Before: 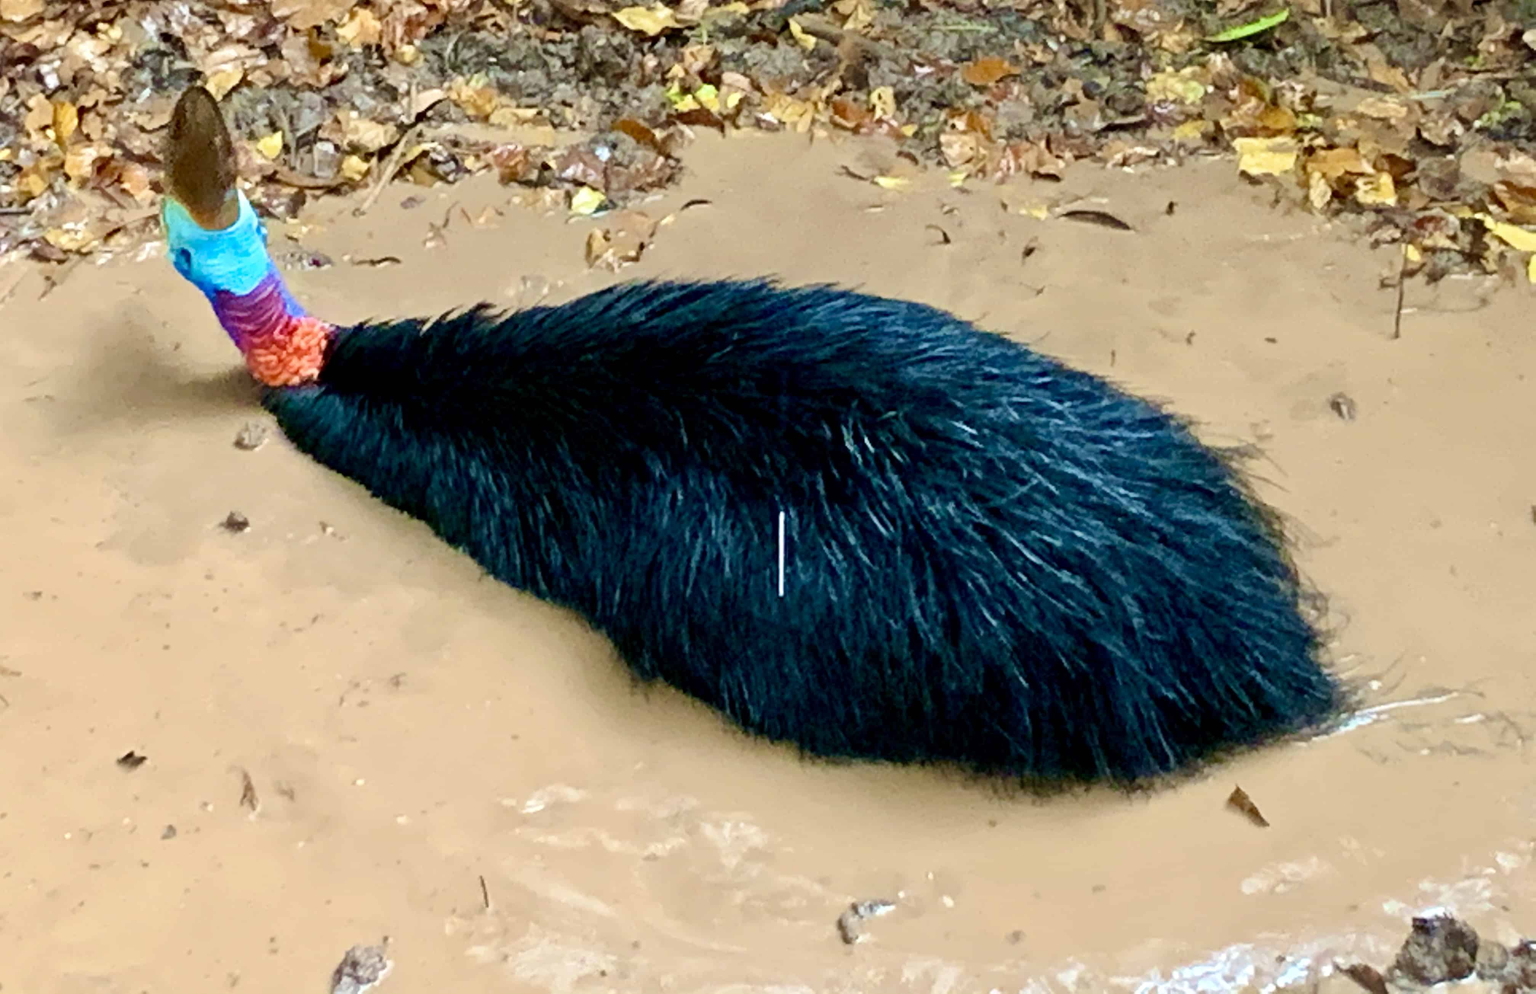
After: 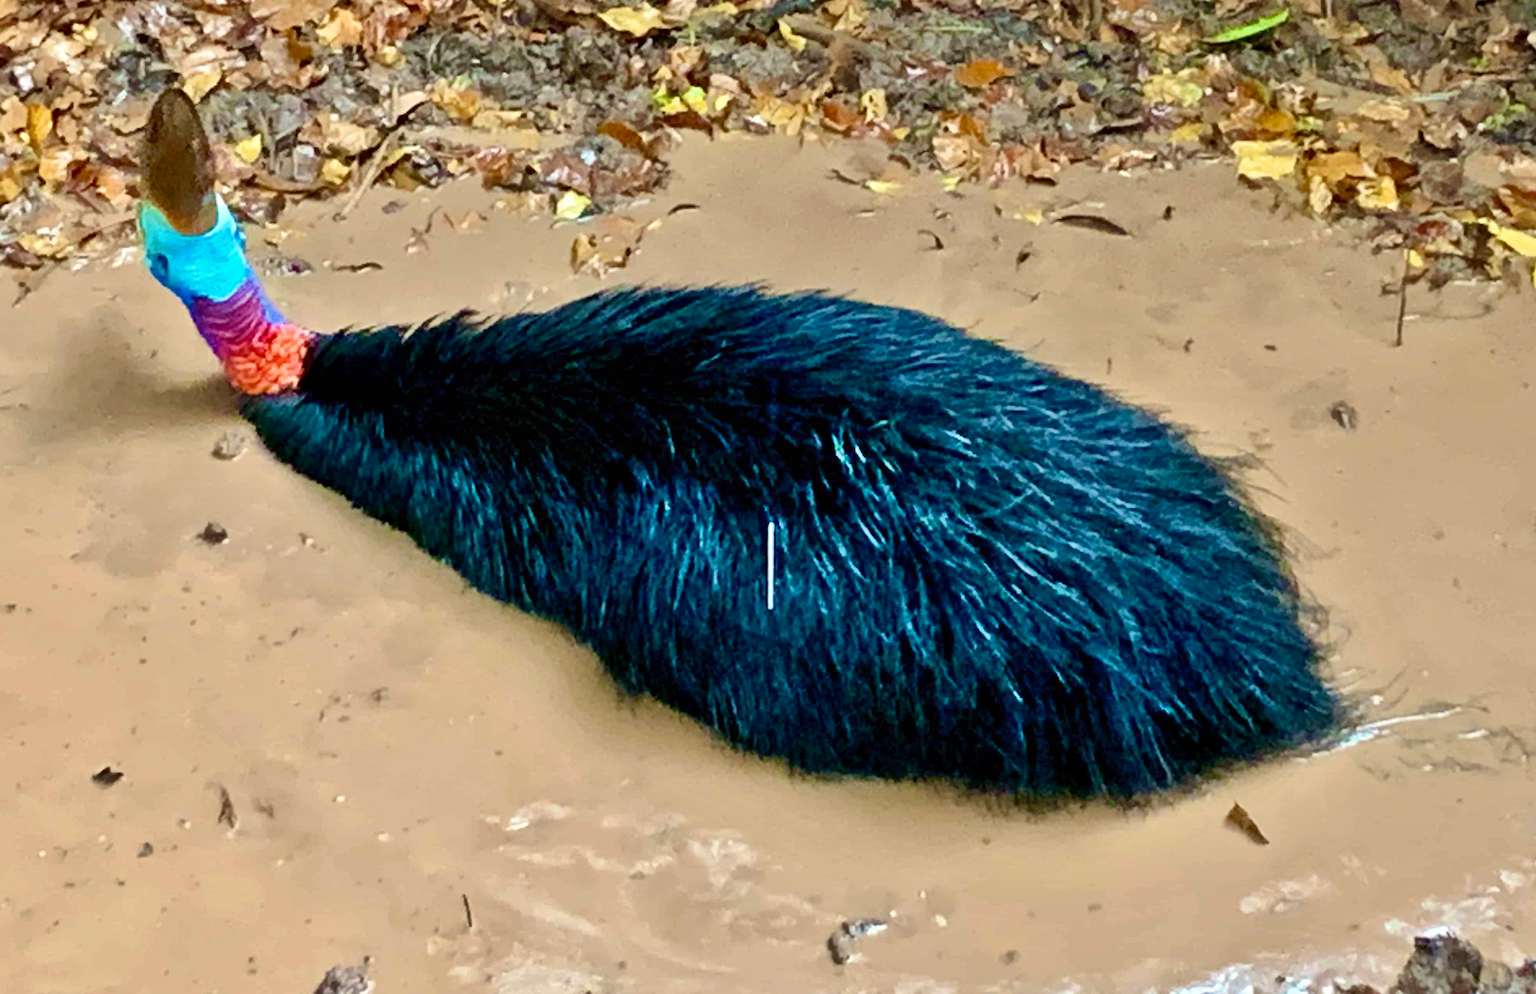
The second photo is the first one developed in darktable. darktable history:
shadows and highlights: highlights color adjustment 0%, low approximation 0.01, soften with gaussian
crop: left 1.743%, right 0.268%, bottom 2.011%
